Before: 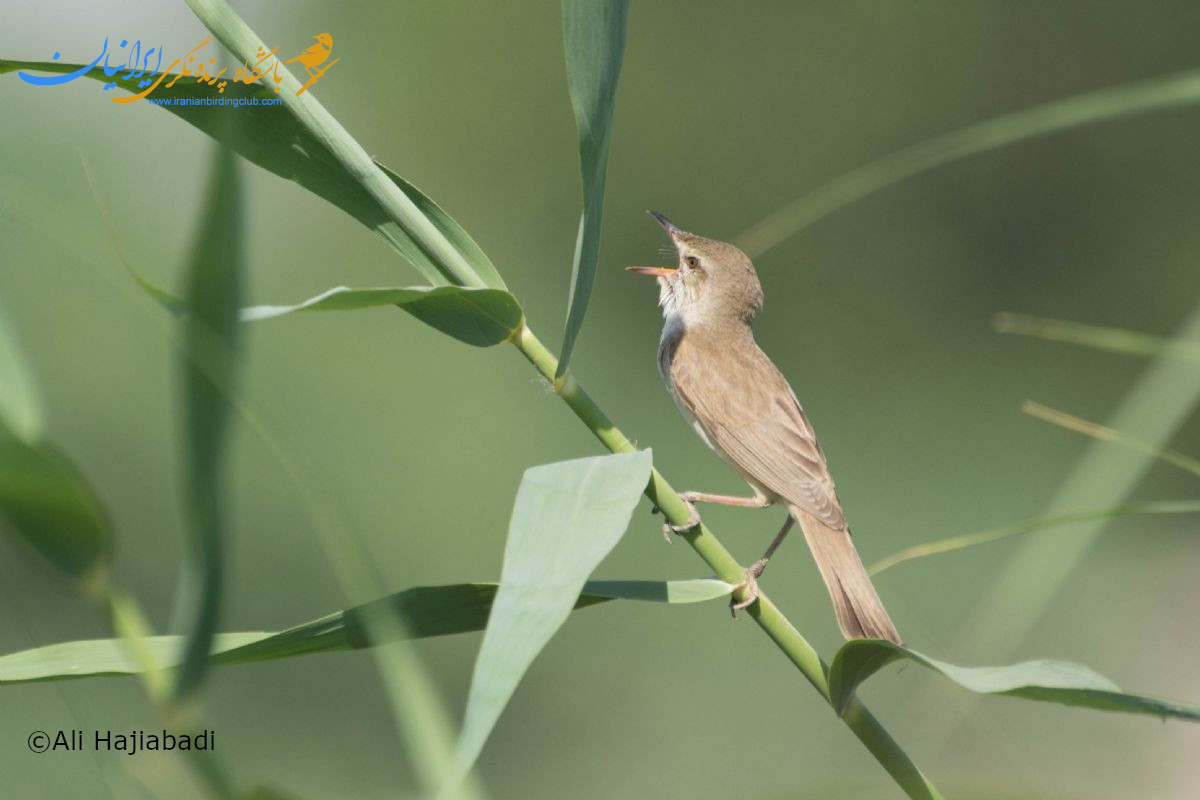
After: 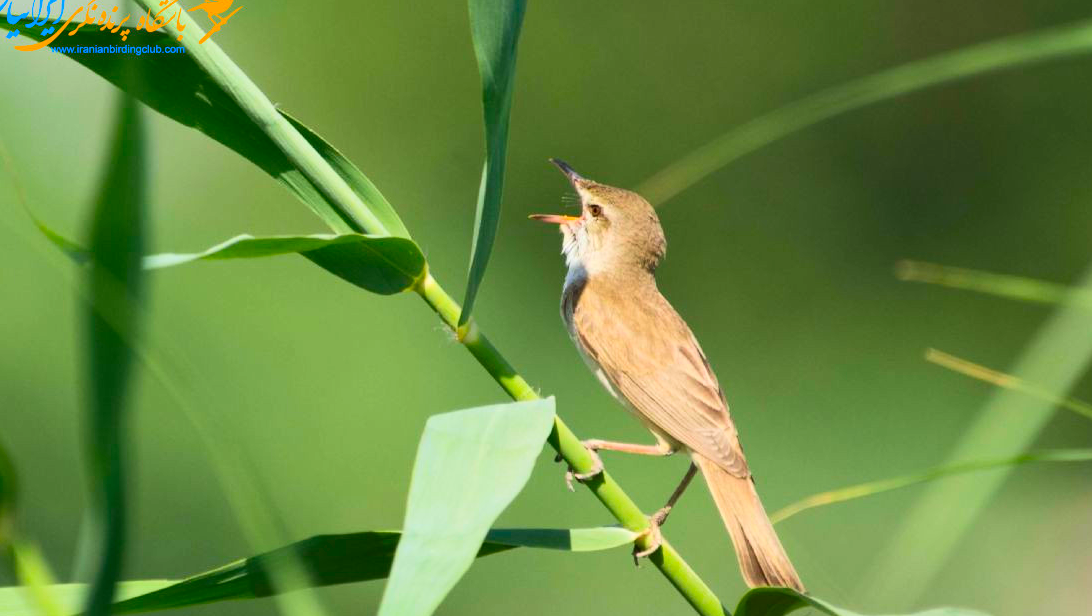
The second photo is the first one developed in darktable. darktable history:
crop: left 8.155%, top 6.611%, bottom 15.385%
velvia: strength 9.25%
white balance: emerald 1
contrast brightness saturation: contrast 0.26, brightness 0.02, saturation 0.87
